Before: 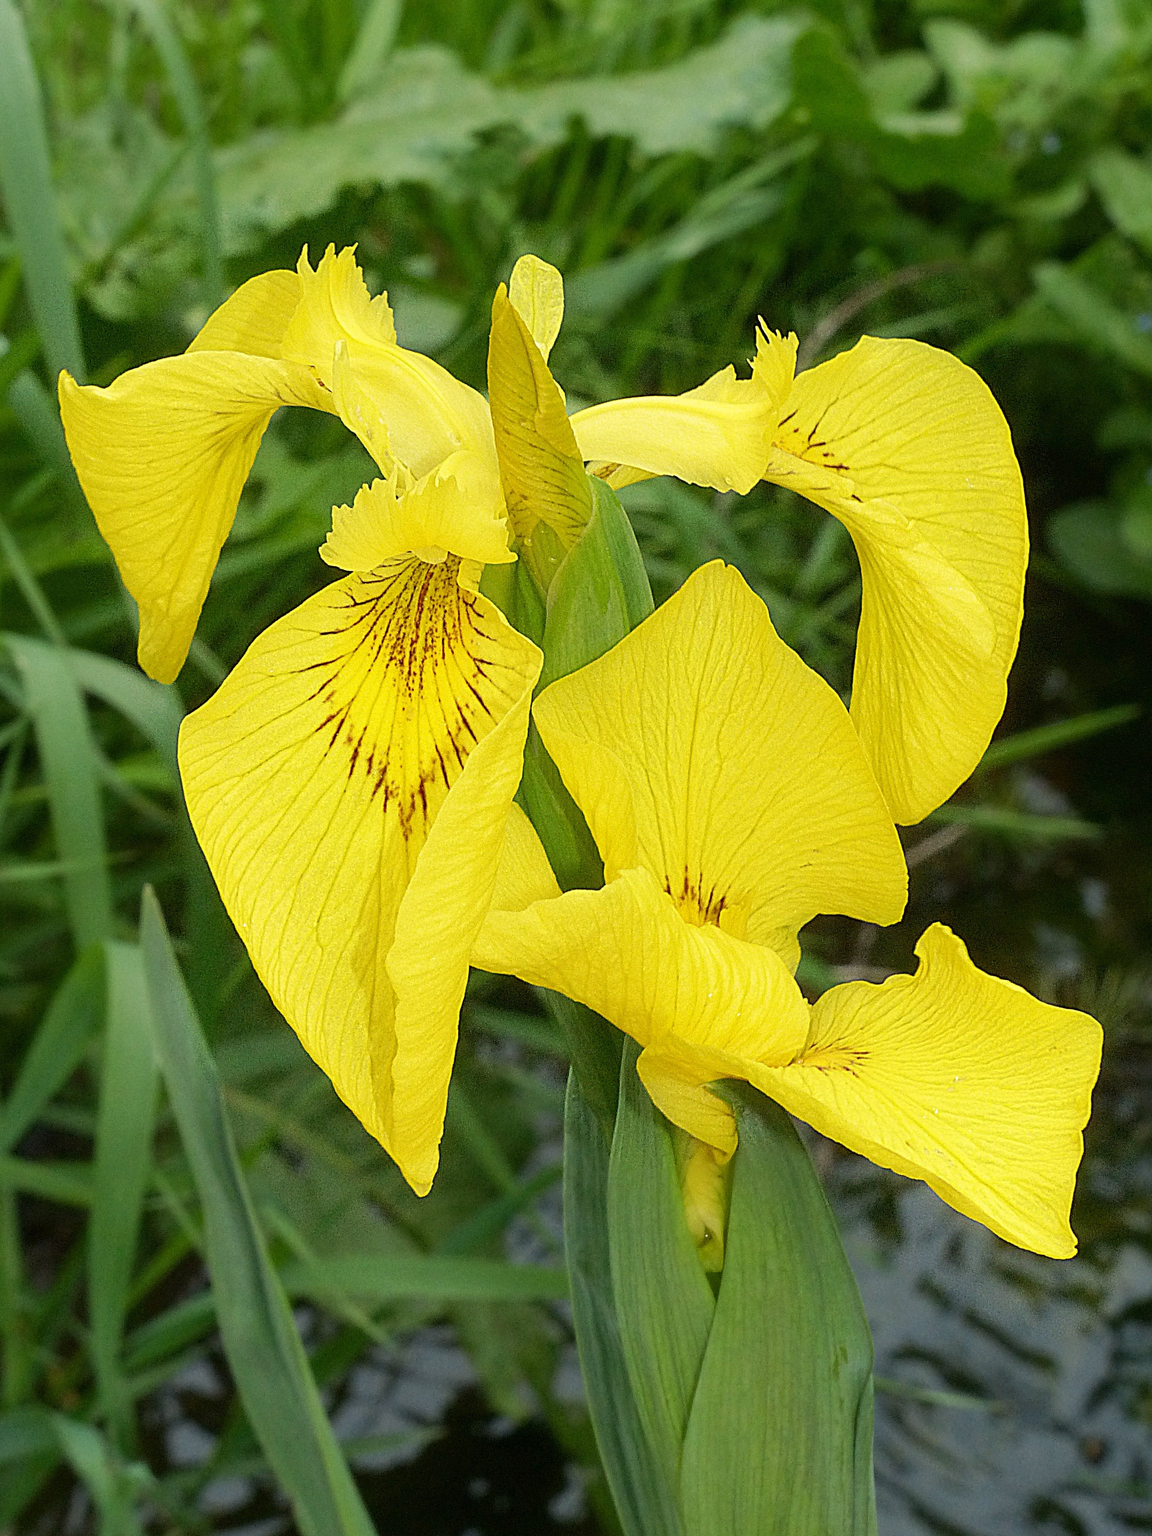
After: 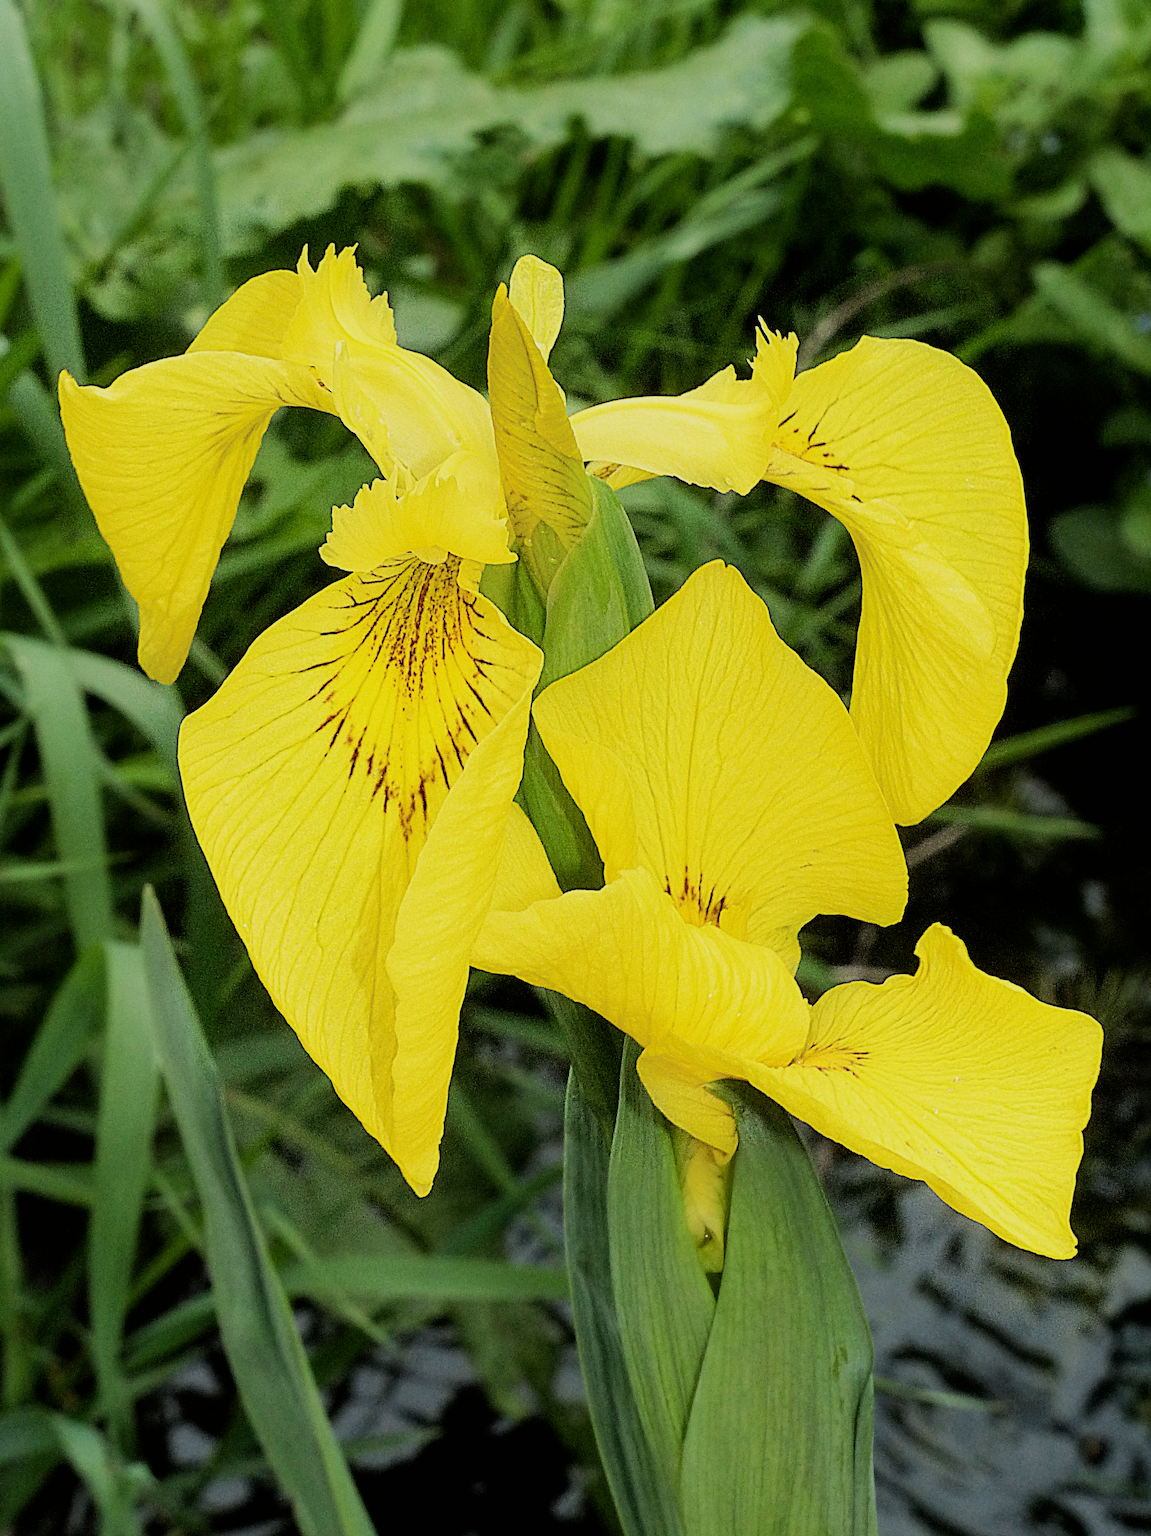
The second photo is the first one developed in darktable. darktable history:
filmic rgb: black relative exposure -5.01 EV, white relative exposure 3.98 EV, hardness 2.91, contrast 1.297, highlights saturation mix -11.13%
